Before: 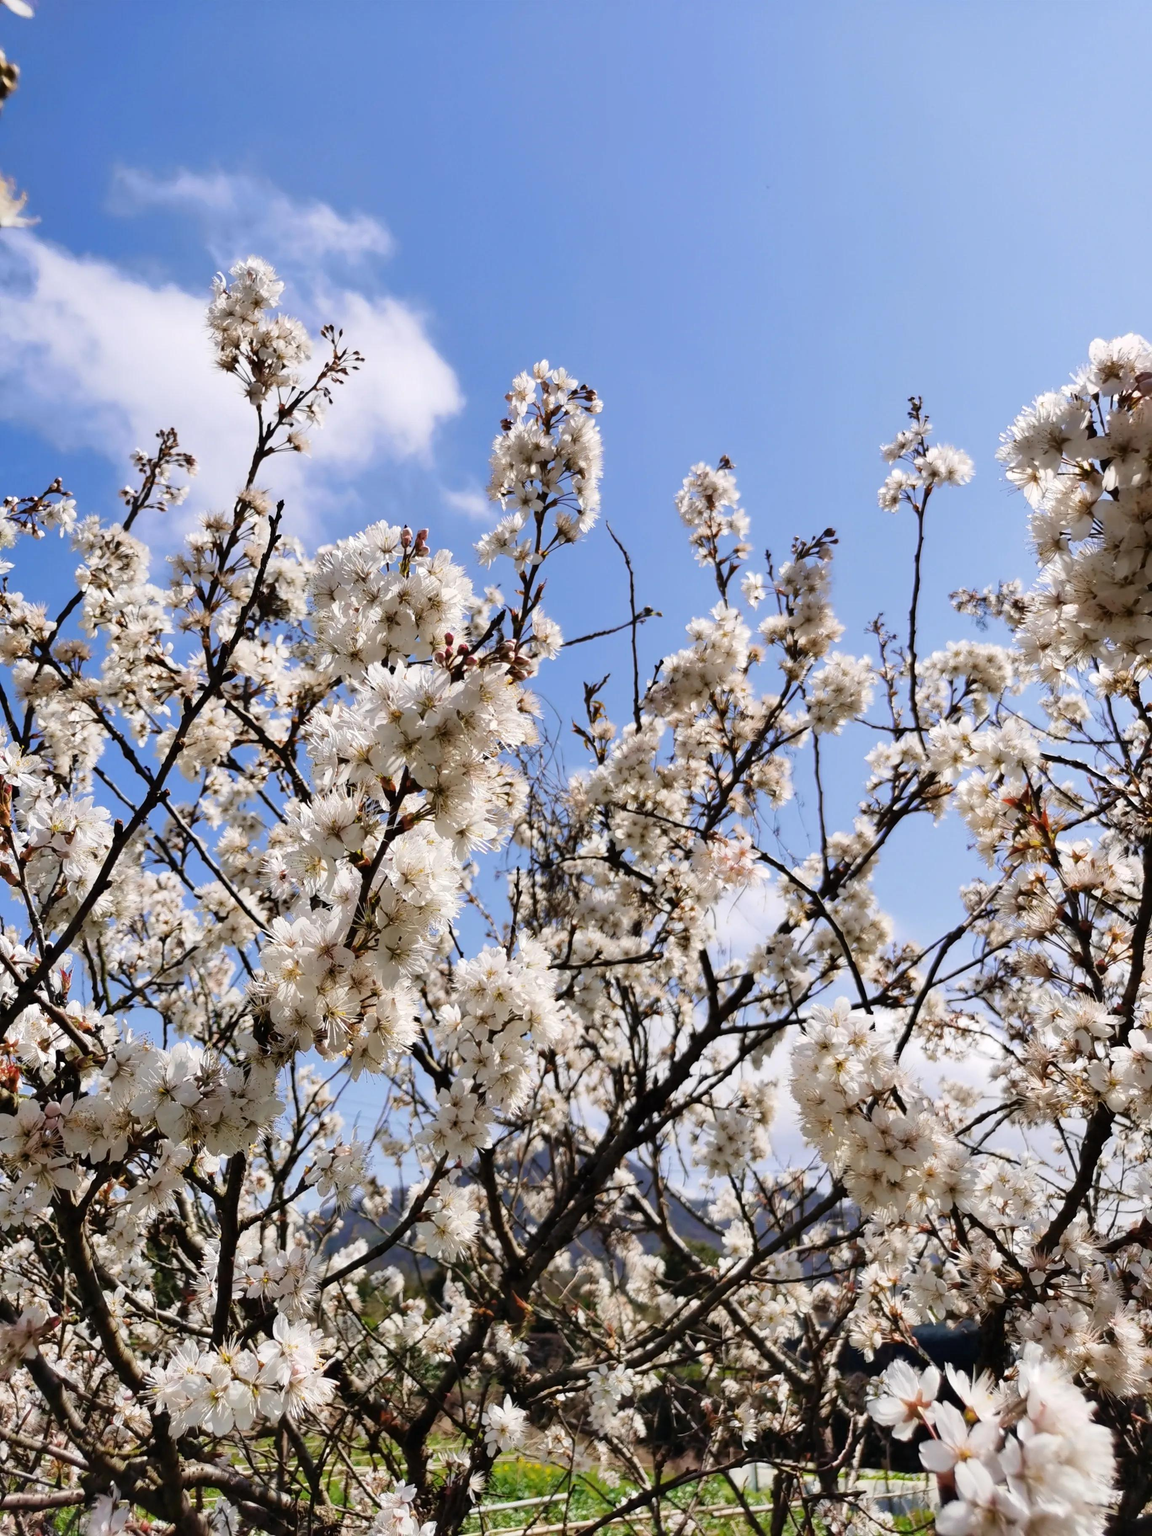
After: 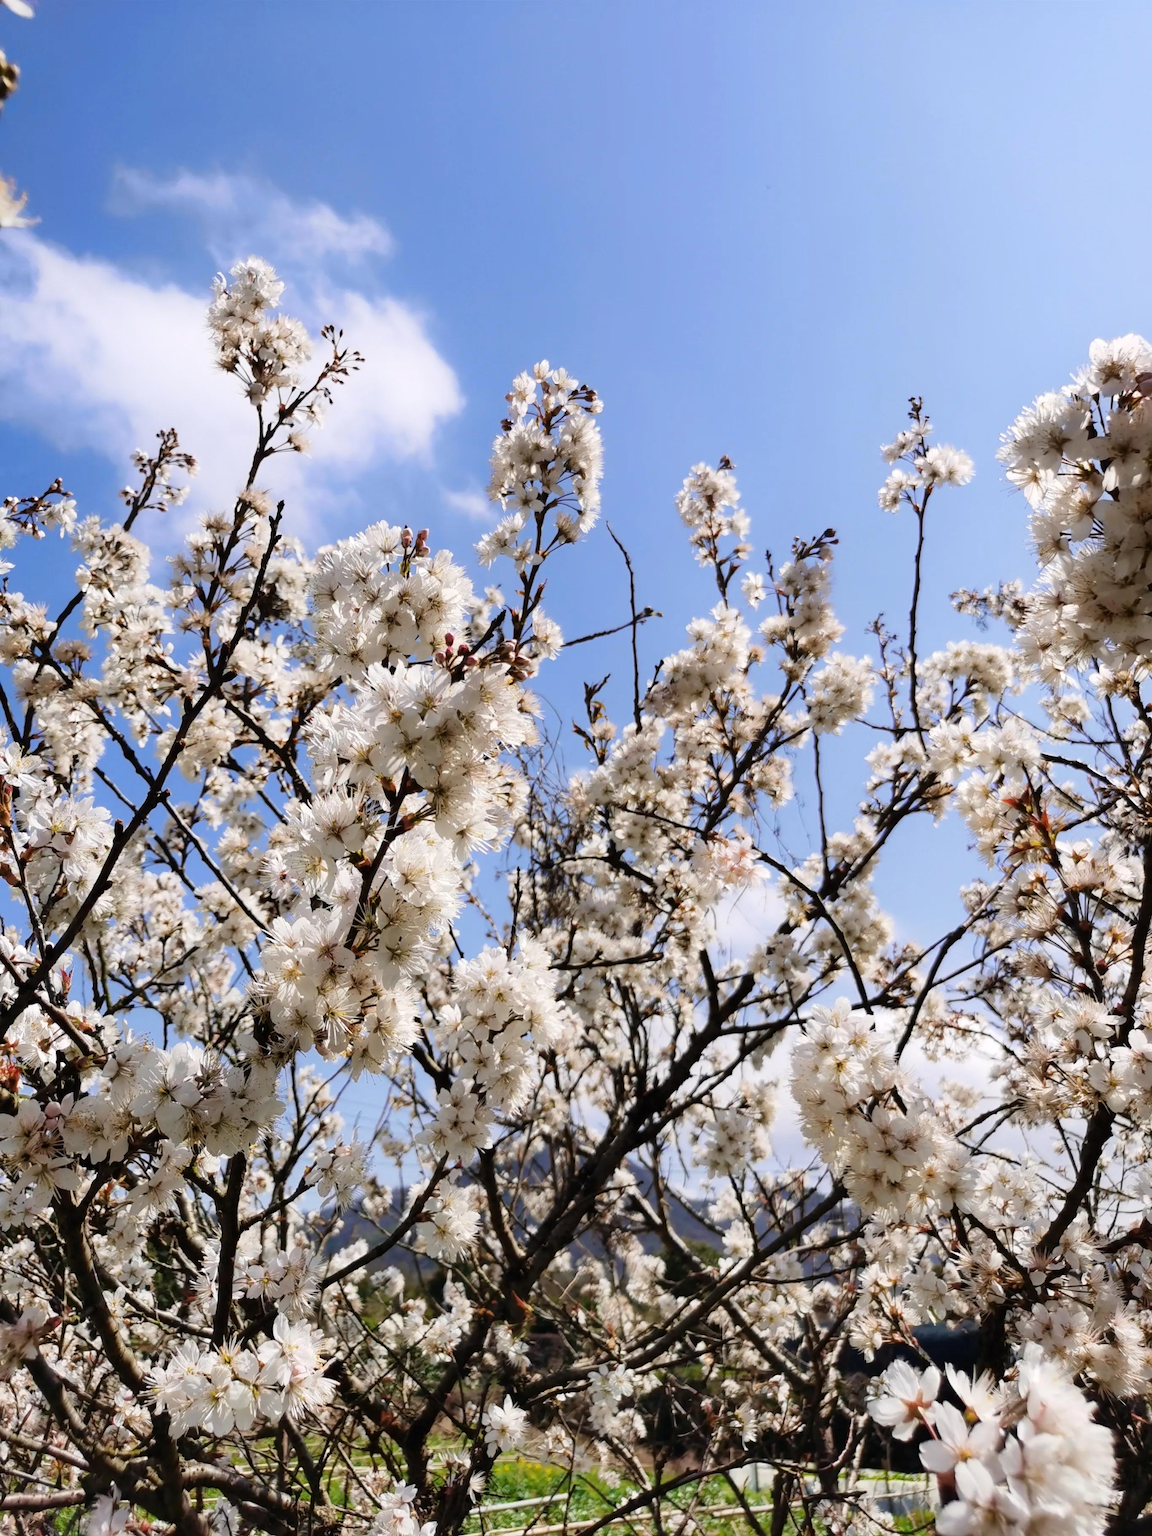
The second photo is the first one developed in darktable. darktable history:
shadows and highlights: shadows -22.5, highlights 45.54, soften with gaussian
